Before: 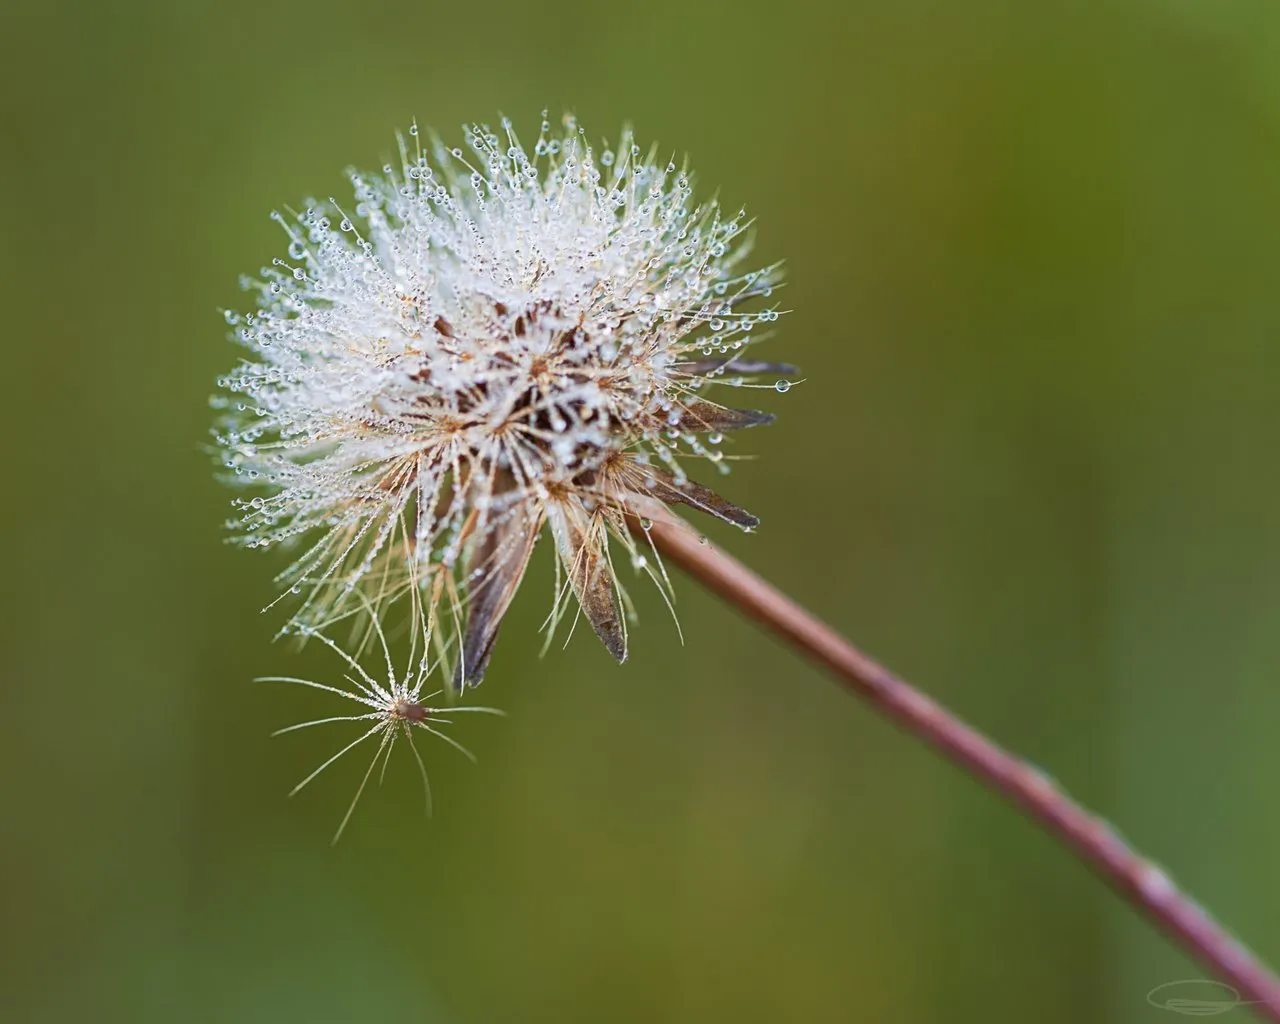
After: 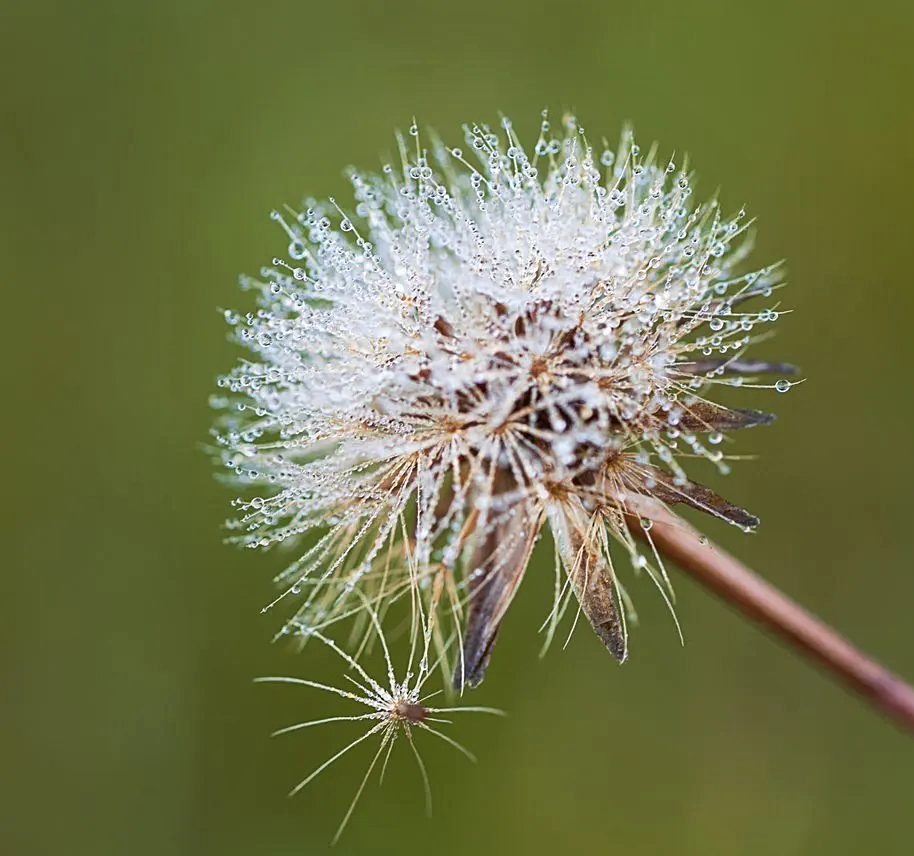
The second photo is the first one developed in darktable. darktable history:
crop: right 28.527%, bottom 16.38%
sharpen: radius 1.268, amount 0.289, threshold 0.045
local contrast: mode bilateral grid, contrast 20, coarseness 51, detail 120%, midtone range 0.2
